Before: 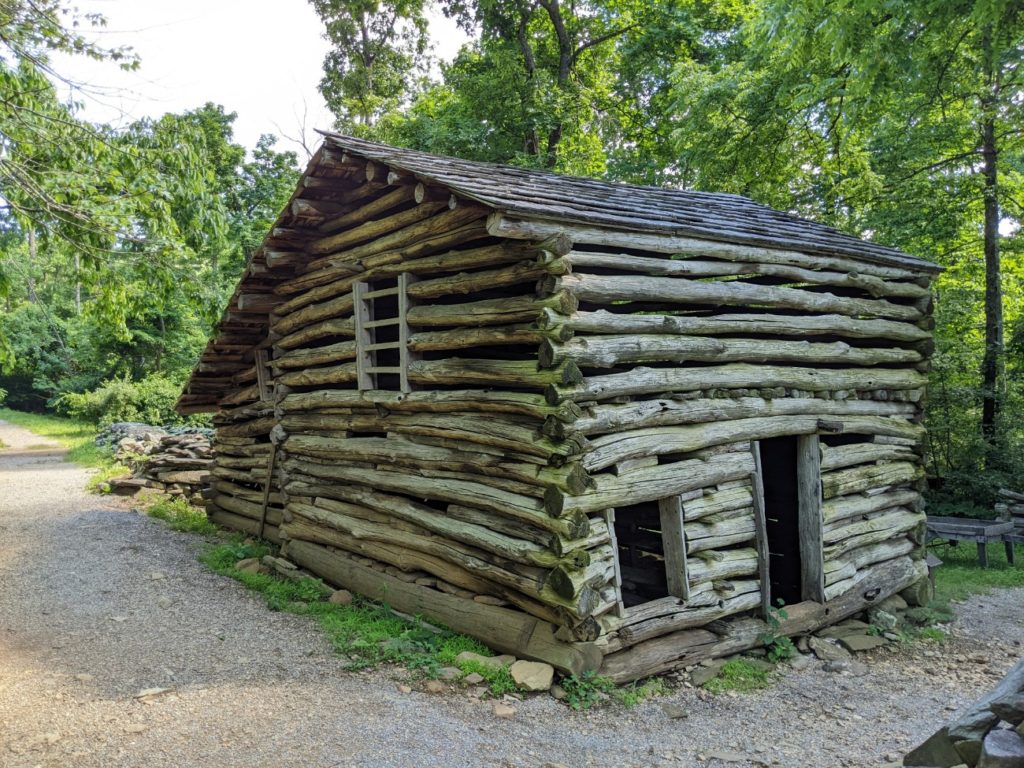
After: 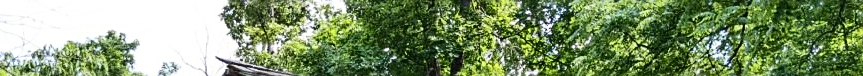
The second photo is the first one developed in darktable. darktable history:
grain: coarseness 8.68 ISO, strength 31.94%
crop and rotate: left 9.644%, top 9.491%, right 6.021%, bottom 80.509%
contrast brightness saturation: contrast 0.28
sharpen: on, module defaults
